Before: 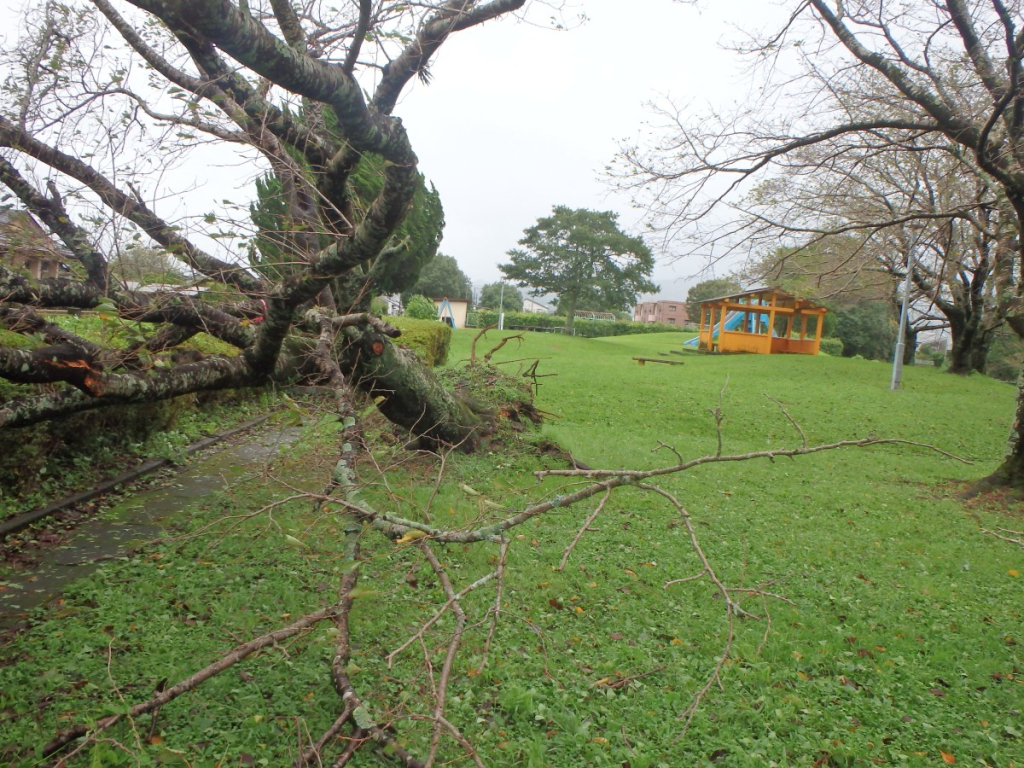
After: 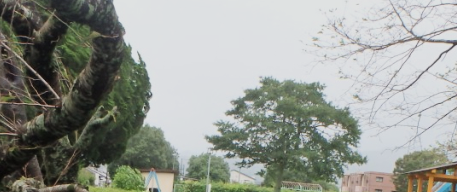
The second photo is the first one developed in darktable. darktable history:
filmic rgb: black relative exposure -7.5 EV, white relative exposure 5 EV, hardness 3.31, contrast 1.3, contrast in shadows safe
crop: left 28.64%, top 16.832%, right 26.637%, bottom 58.055%
